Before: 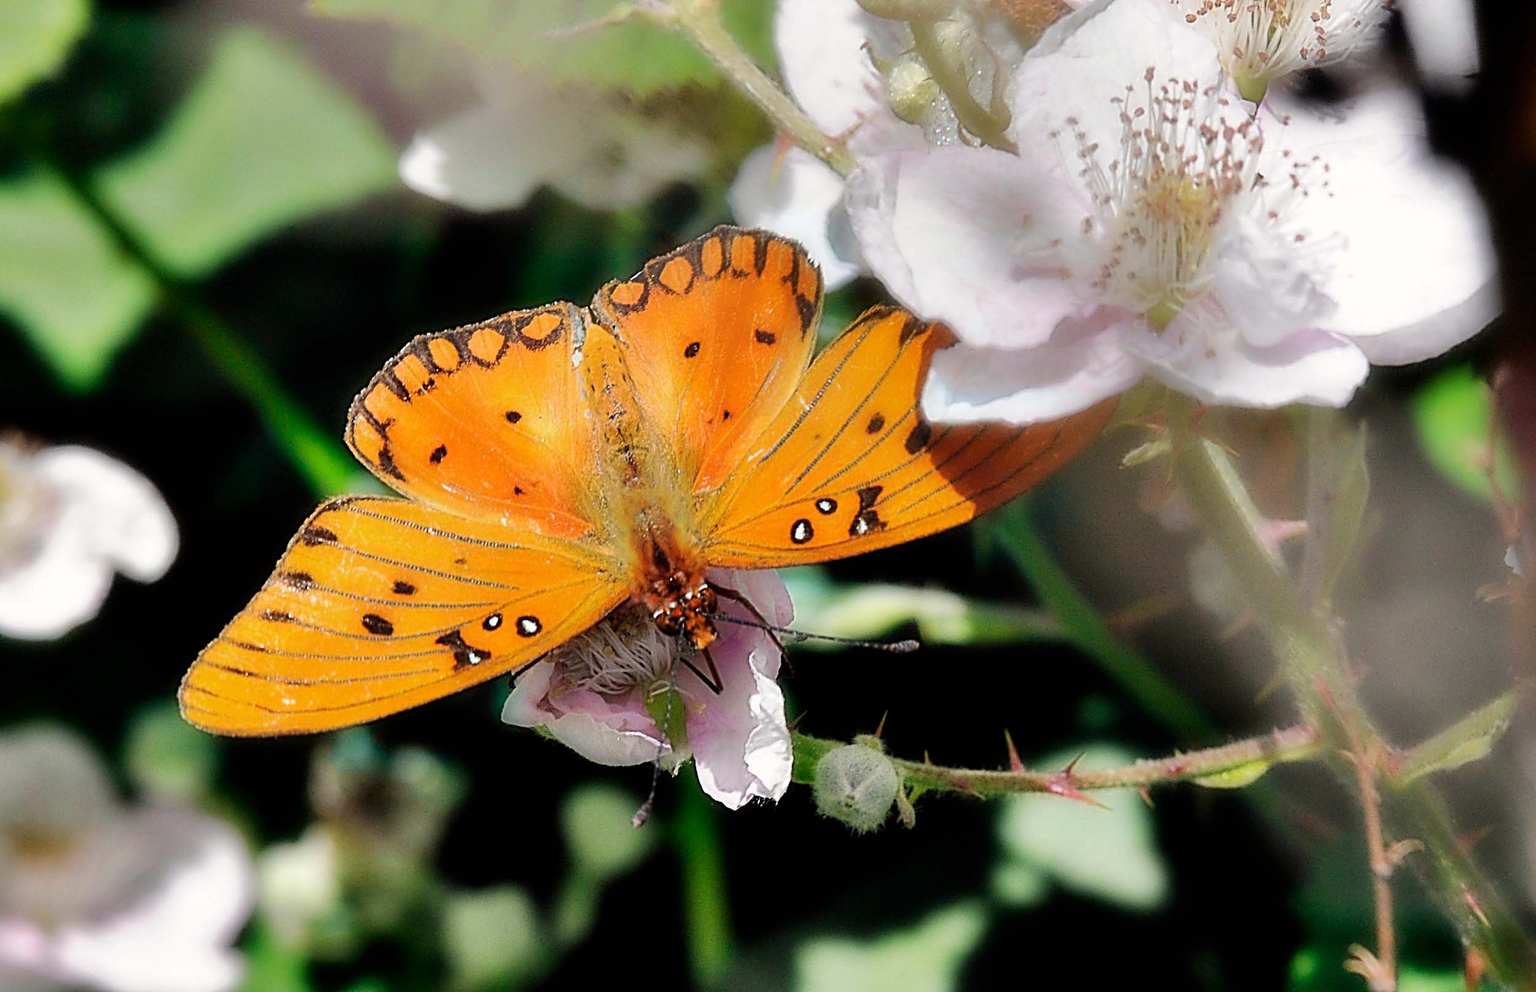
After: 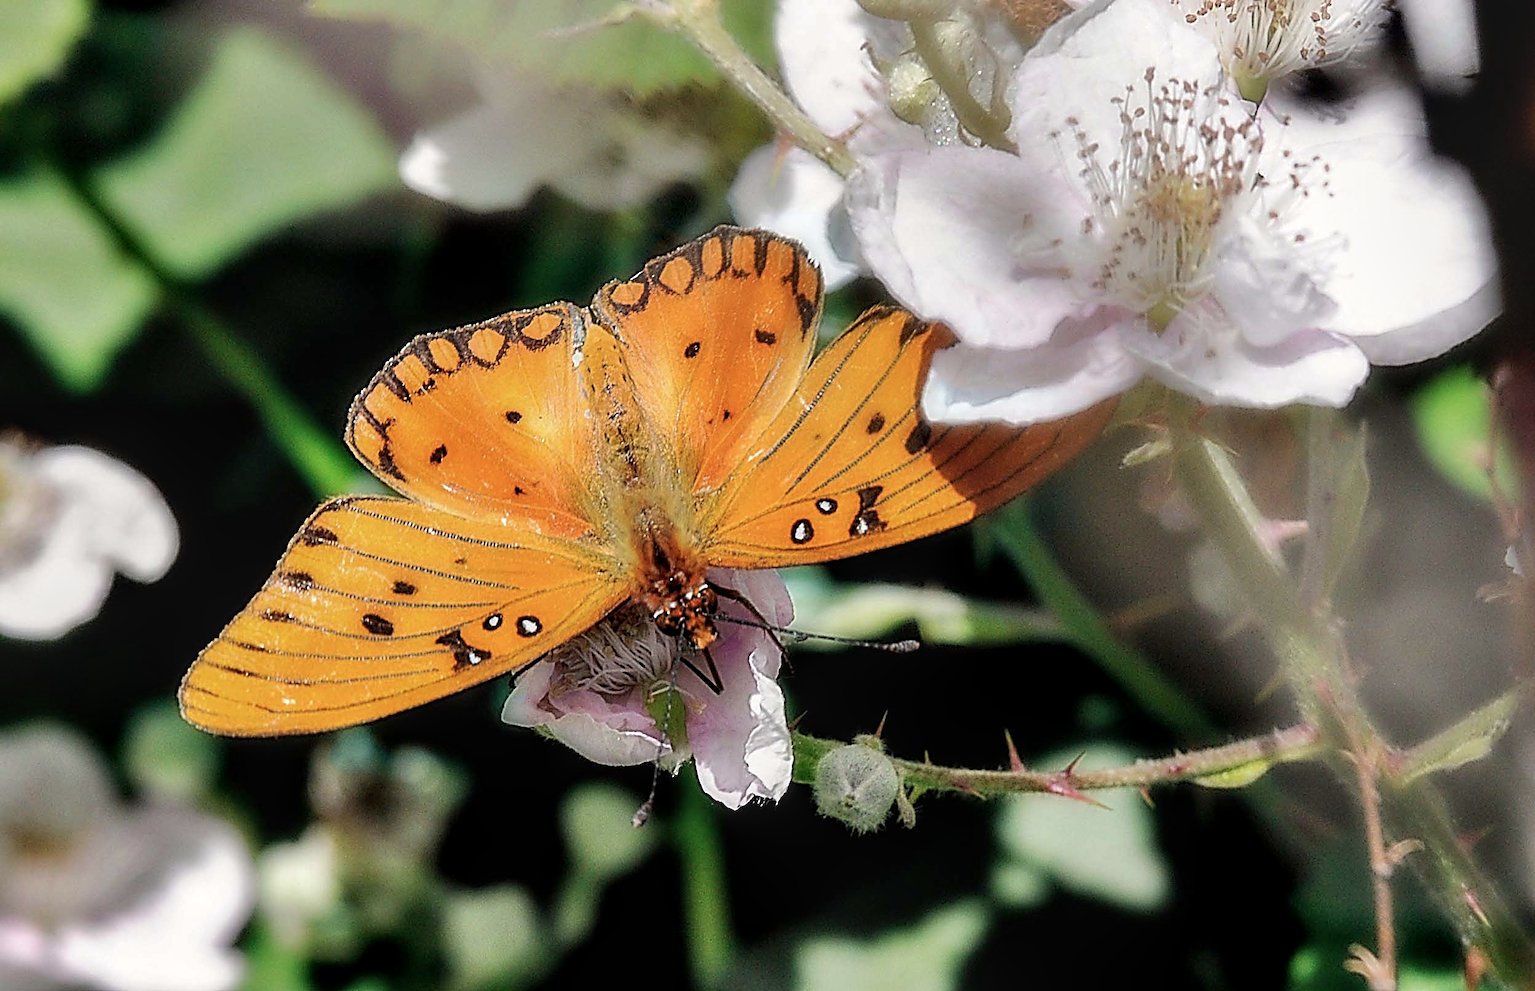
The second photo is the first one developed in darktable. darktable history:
local contrast: on, module defaults
contrast brightness saturation: saturation -0.169
sharpen: on, module defaults
